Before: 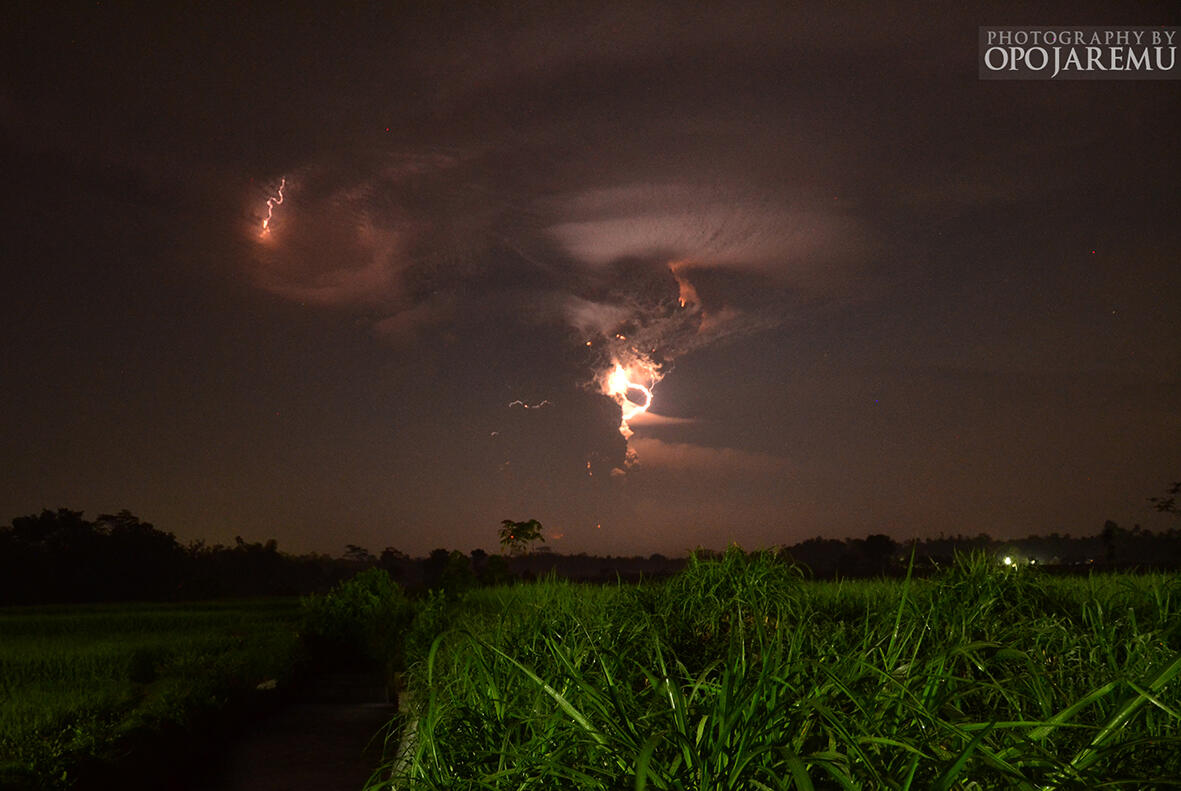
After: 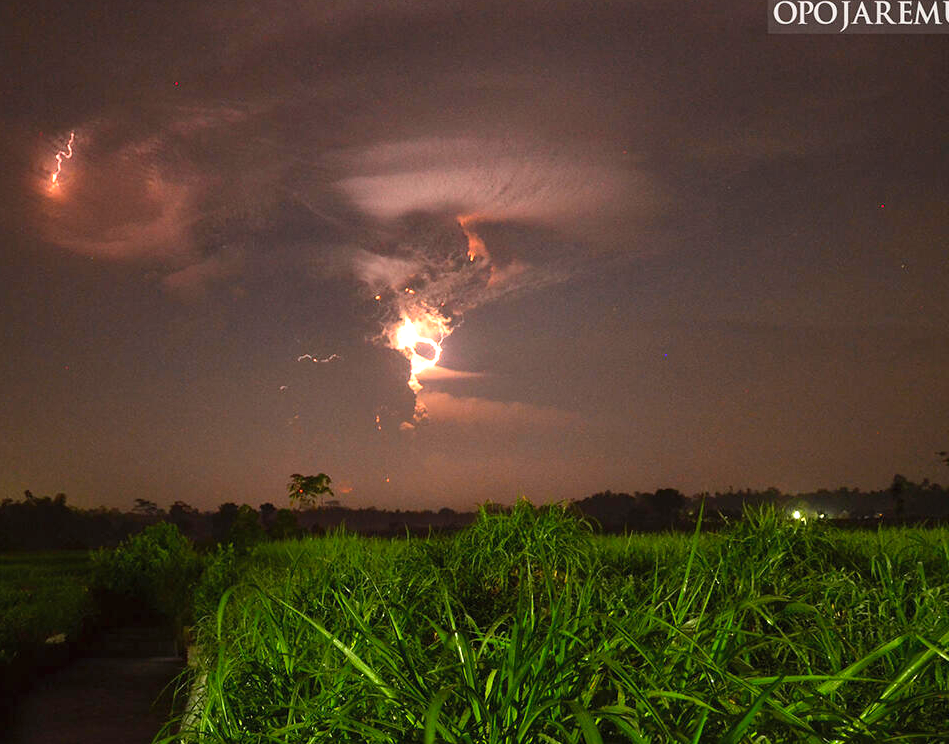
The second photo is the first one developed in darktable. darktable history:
exposure: exposure 0.773 EV, compensate exposure bias true, compensate highlight preservation false
crop and rotate: left 17.932%, top 5.818%, right 1.679%
contrast brightness saturation: contrast 0.072, brightness 0.077, saturation 0.185
